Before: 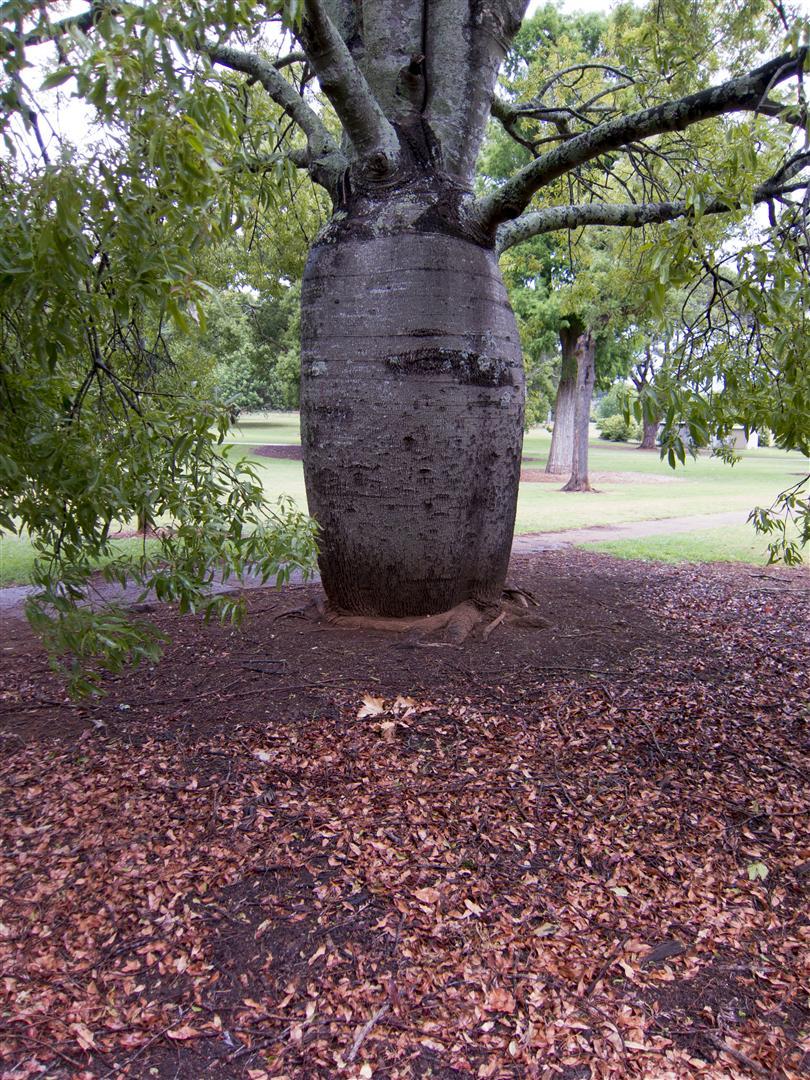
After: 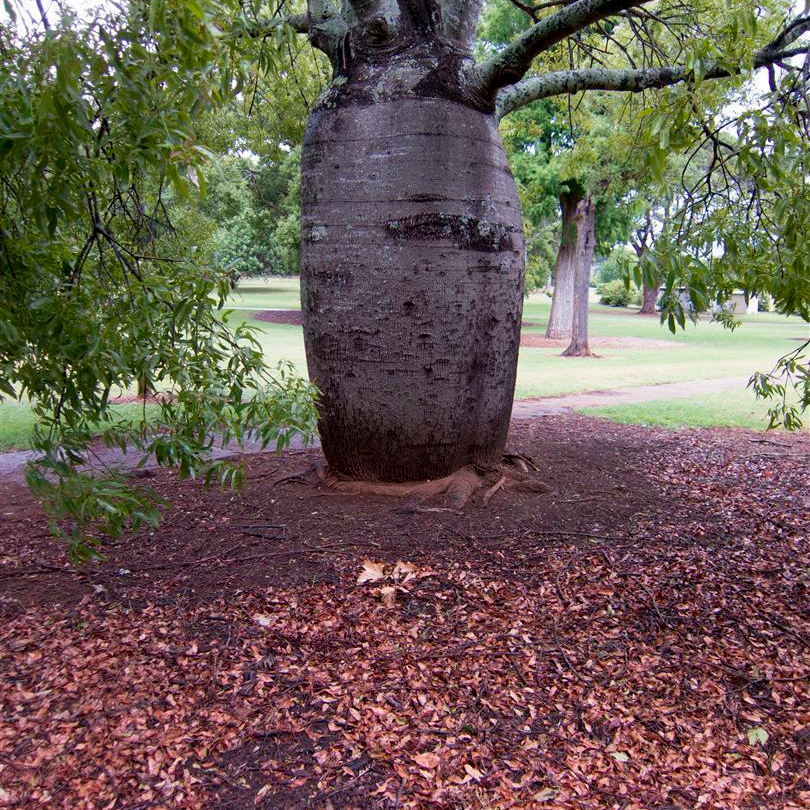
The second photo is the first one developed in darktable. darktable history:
local contrast: mode bilateral grid, contrast 20, coarseness 50, detail 102%, midtone range 0.2
crop and rotate: top 12.5%, bottom 12.5%
